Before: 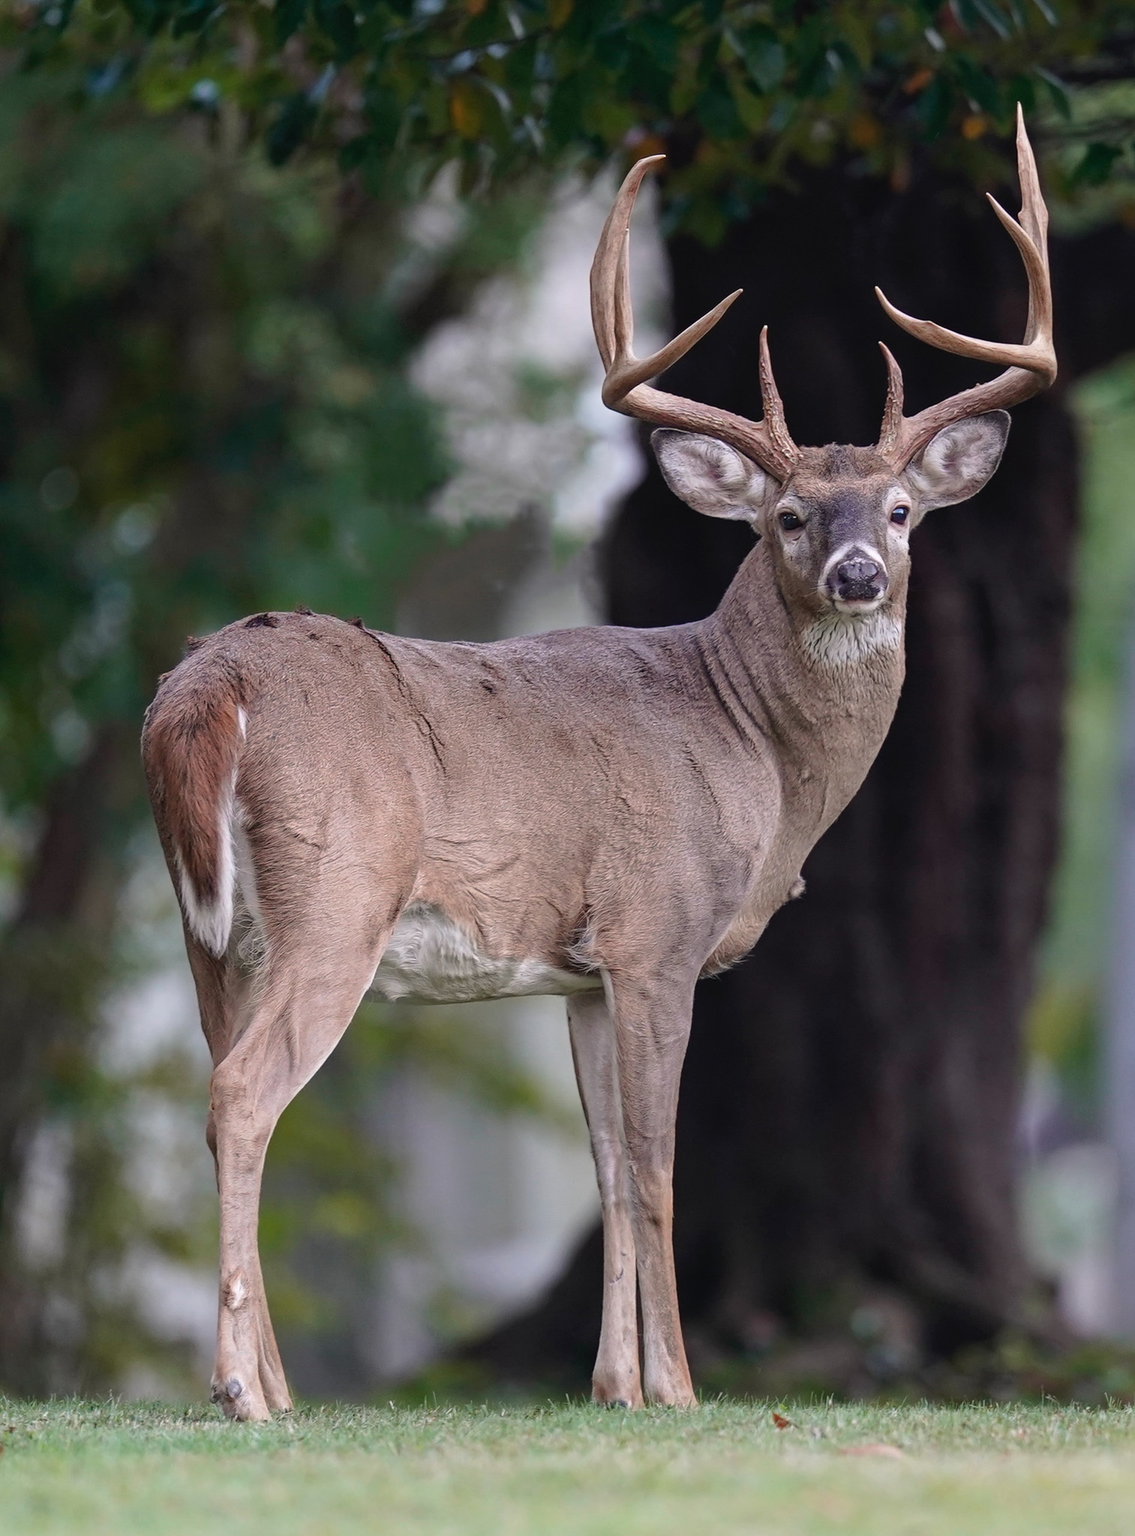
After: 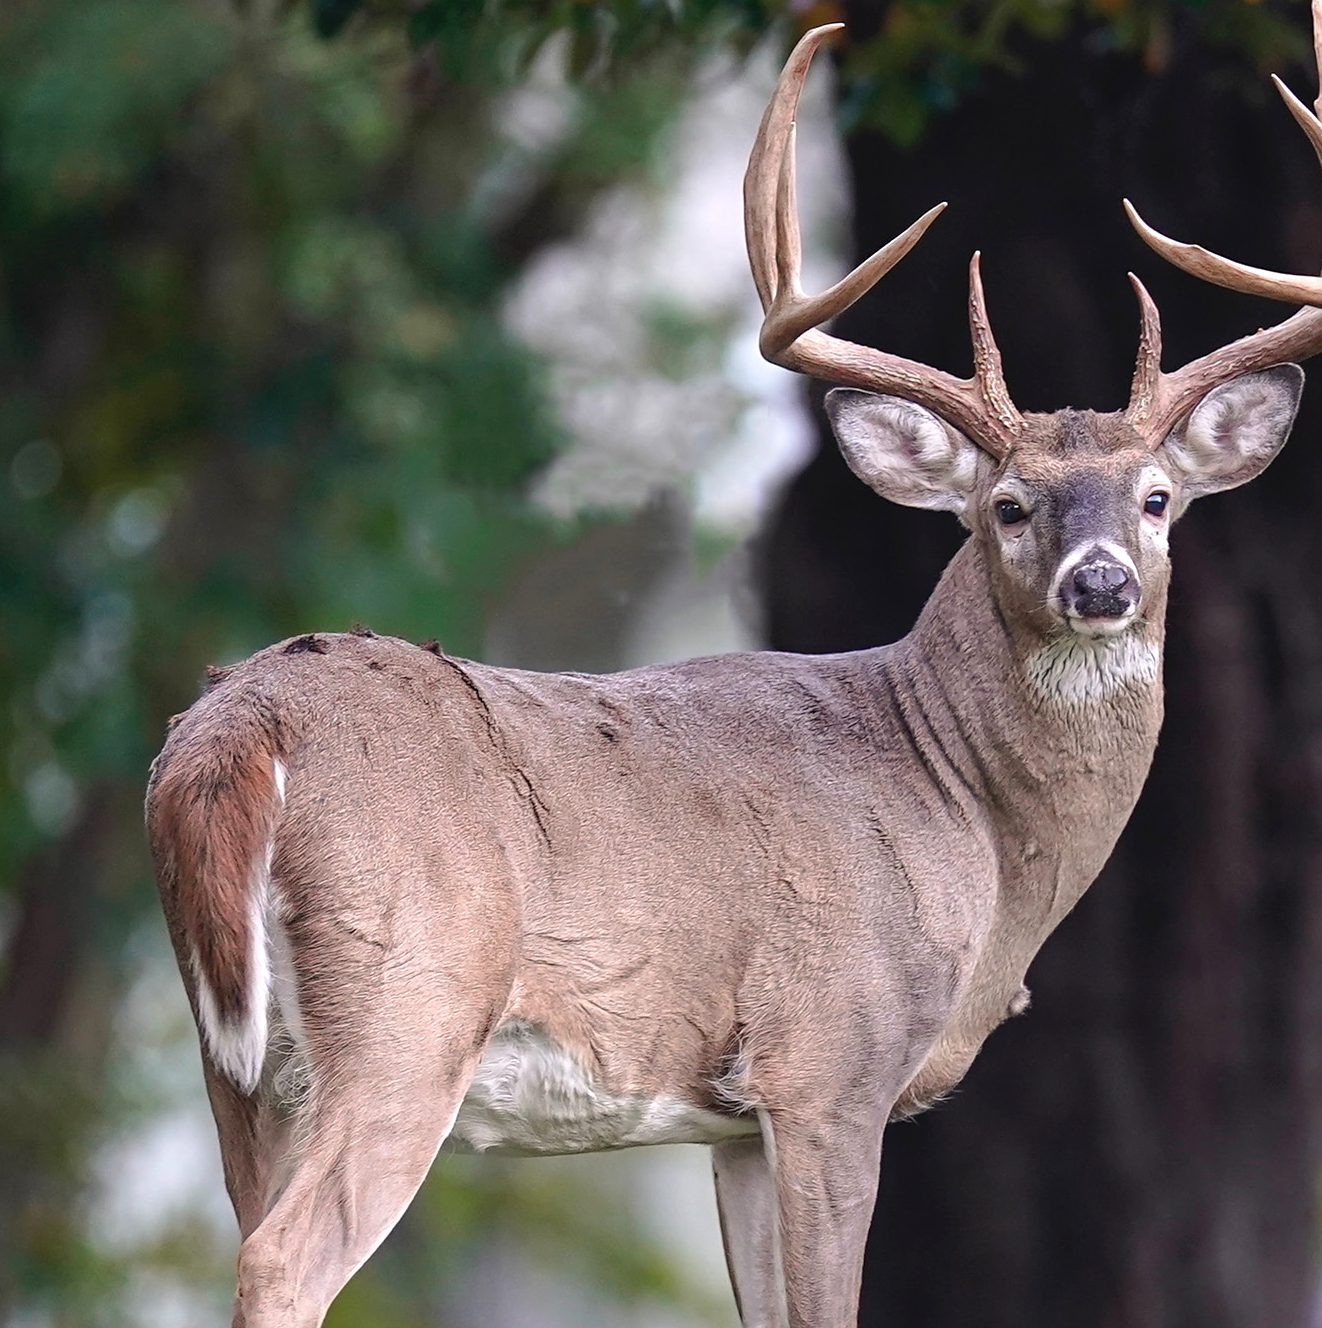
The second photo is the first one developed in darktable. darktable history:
sharpen: amount 0.206
crop: left 2.892%, top 8.968%, right 9.676%, bottom 26.158%
exposure: black level correction 0, exposure 0.499 EV, compensate highlight preservation false
